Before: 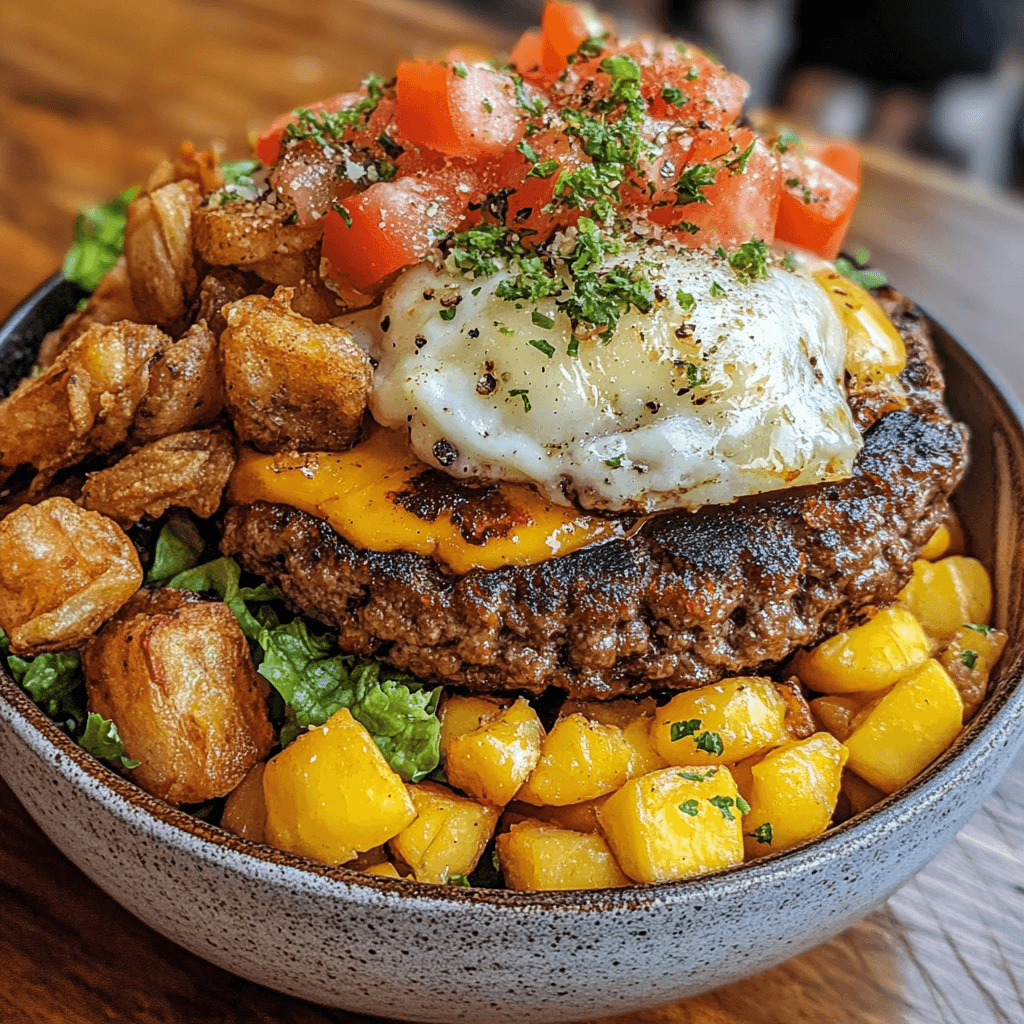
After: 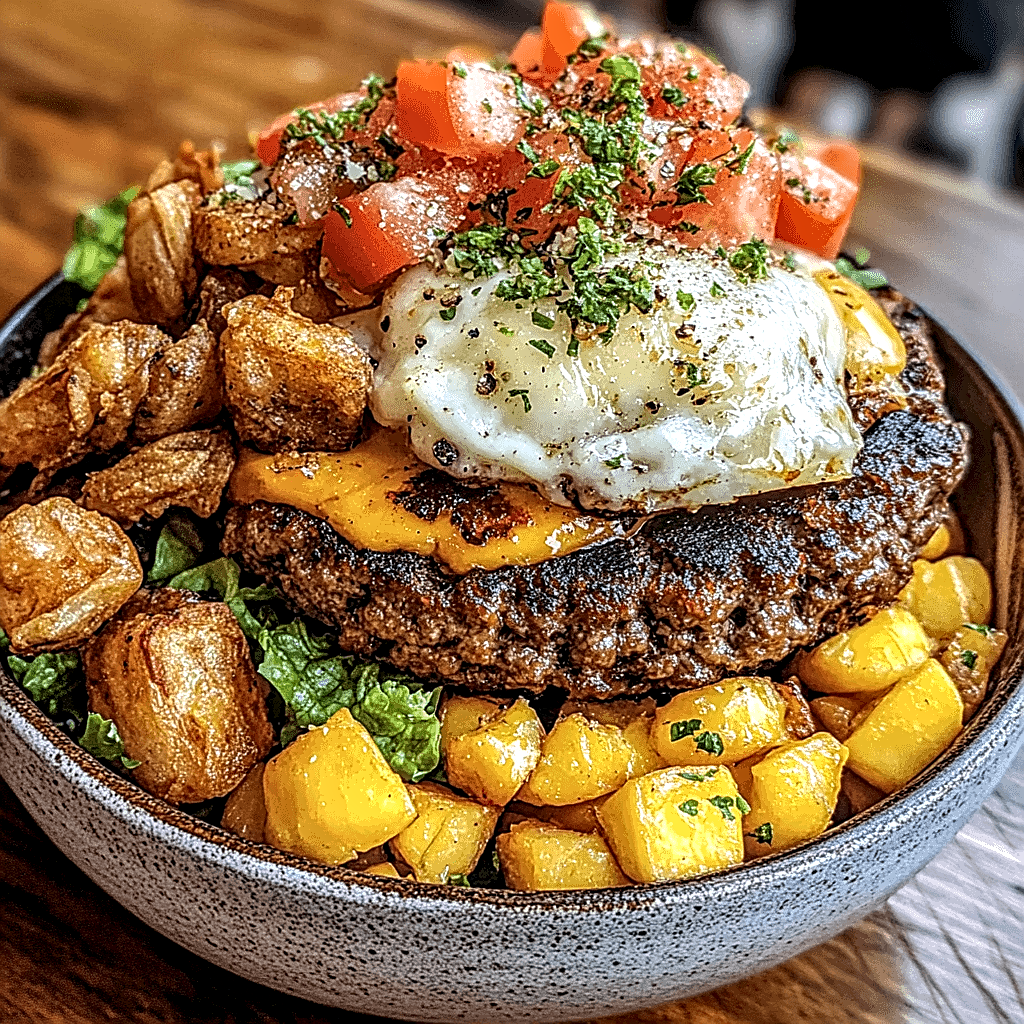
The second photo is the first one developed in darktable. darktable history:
tone equalizer: on, module defaults
local contrast: highlights 79%, shadows 56%, detail 175%, midtone range 0.428
sharpen: amount 0.75
